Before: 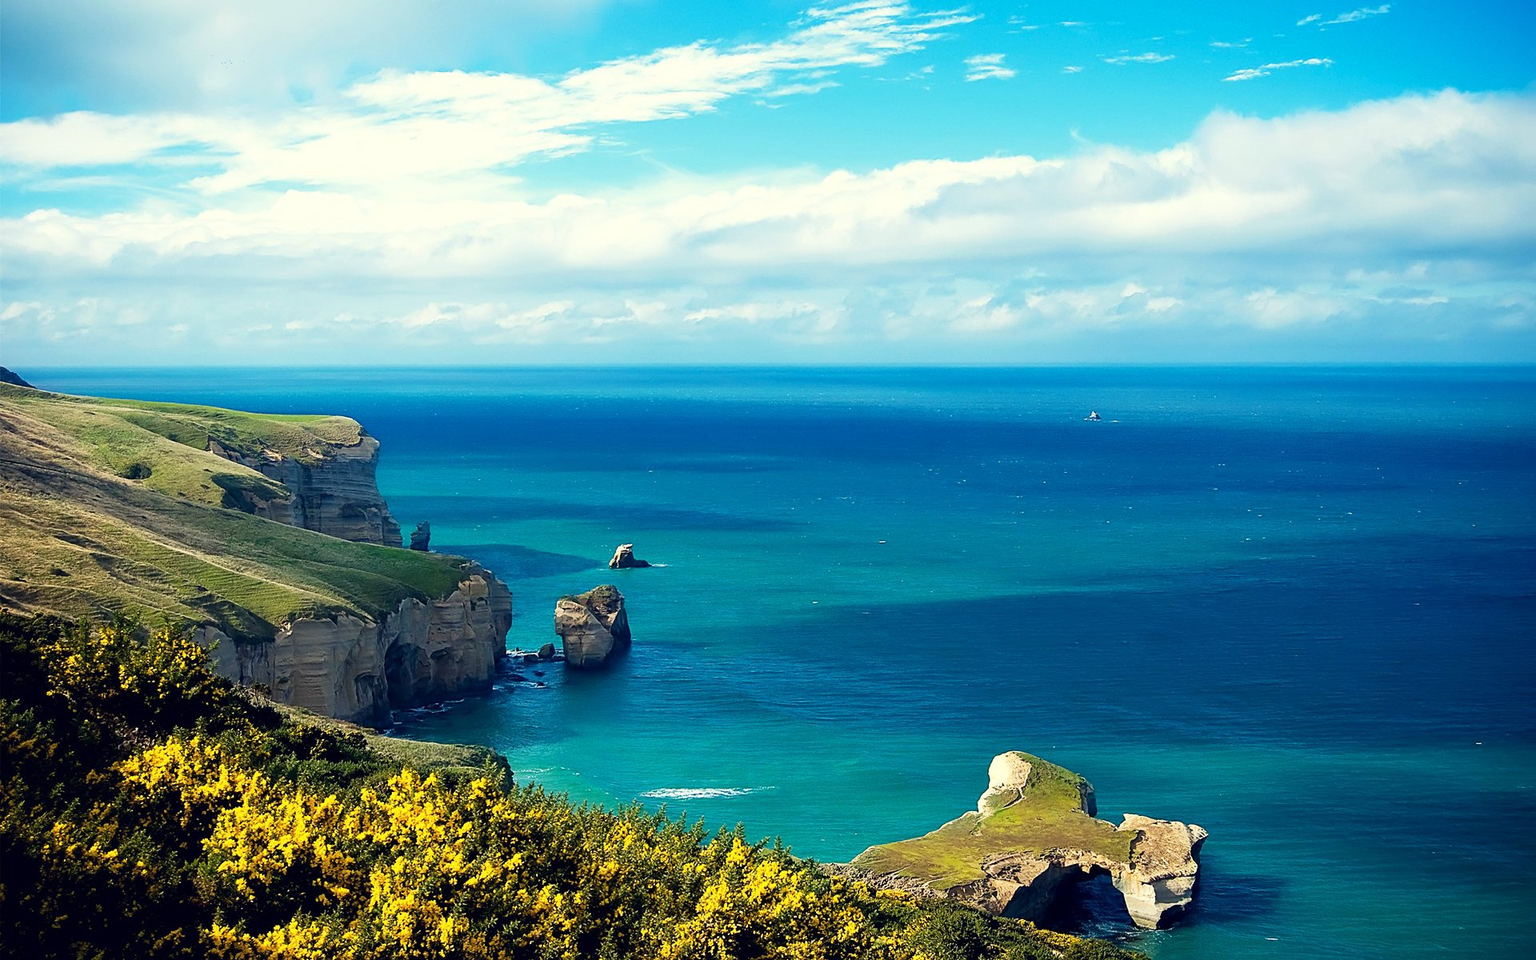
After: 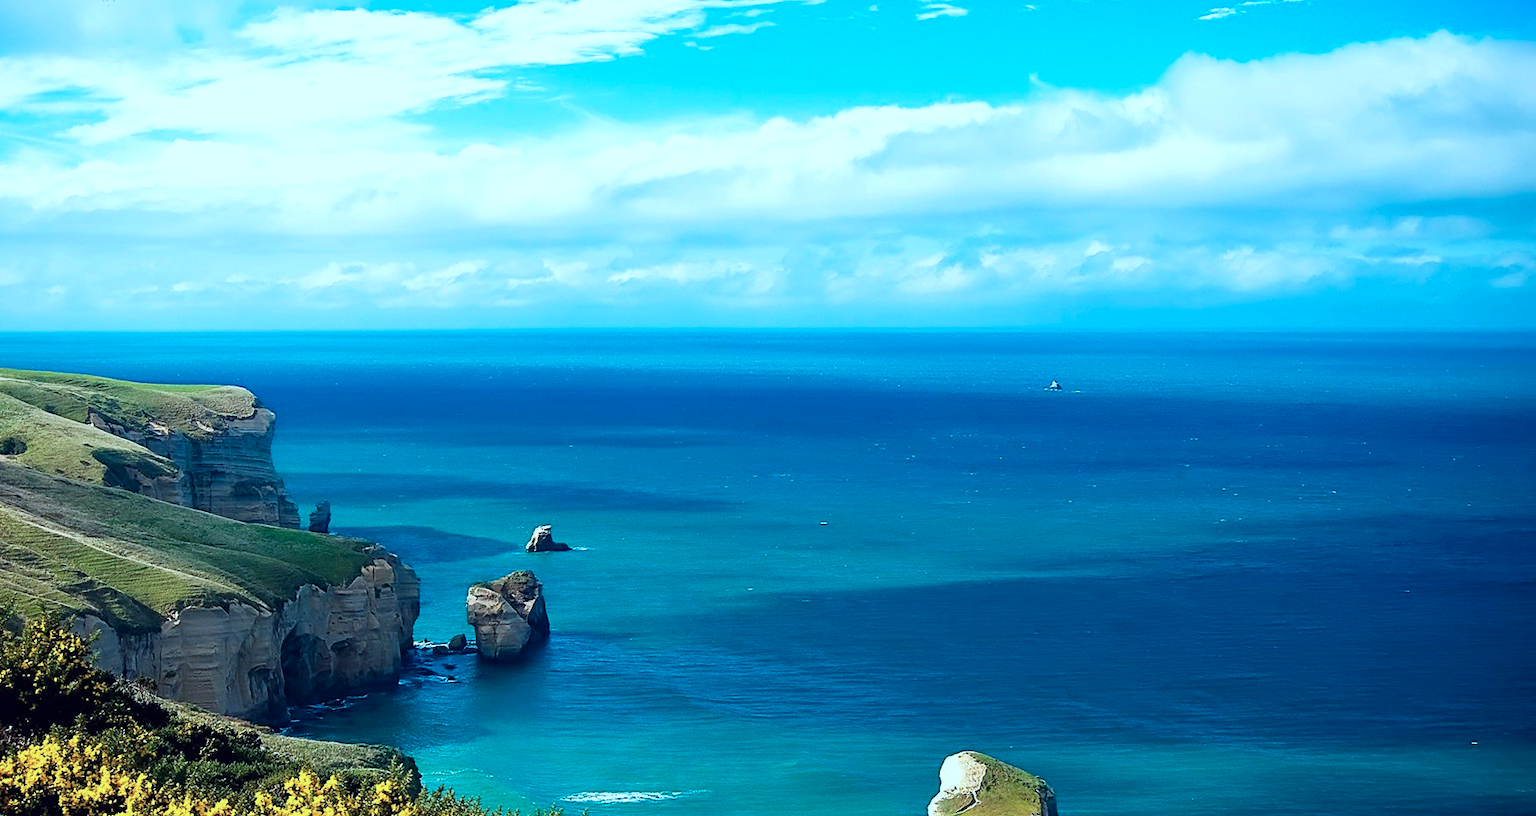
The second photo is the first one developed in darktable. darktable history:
base curve: curves: ch0 [(0, 0) (0.989, 0.992)], preserve colors none
color correction: highlights a* -8.71, highlights b* -22.59
crop: left 8.327%, top 6.58%, bottom 15.367%
